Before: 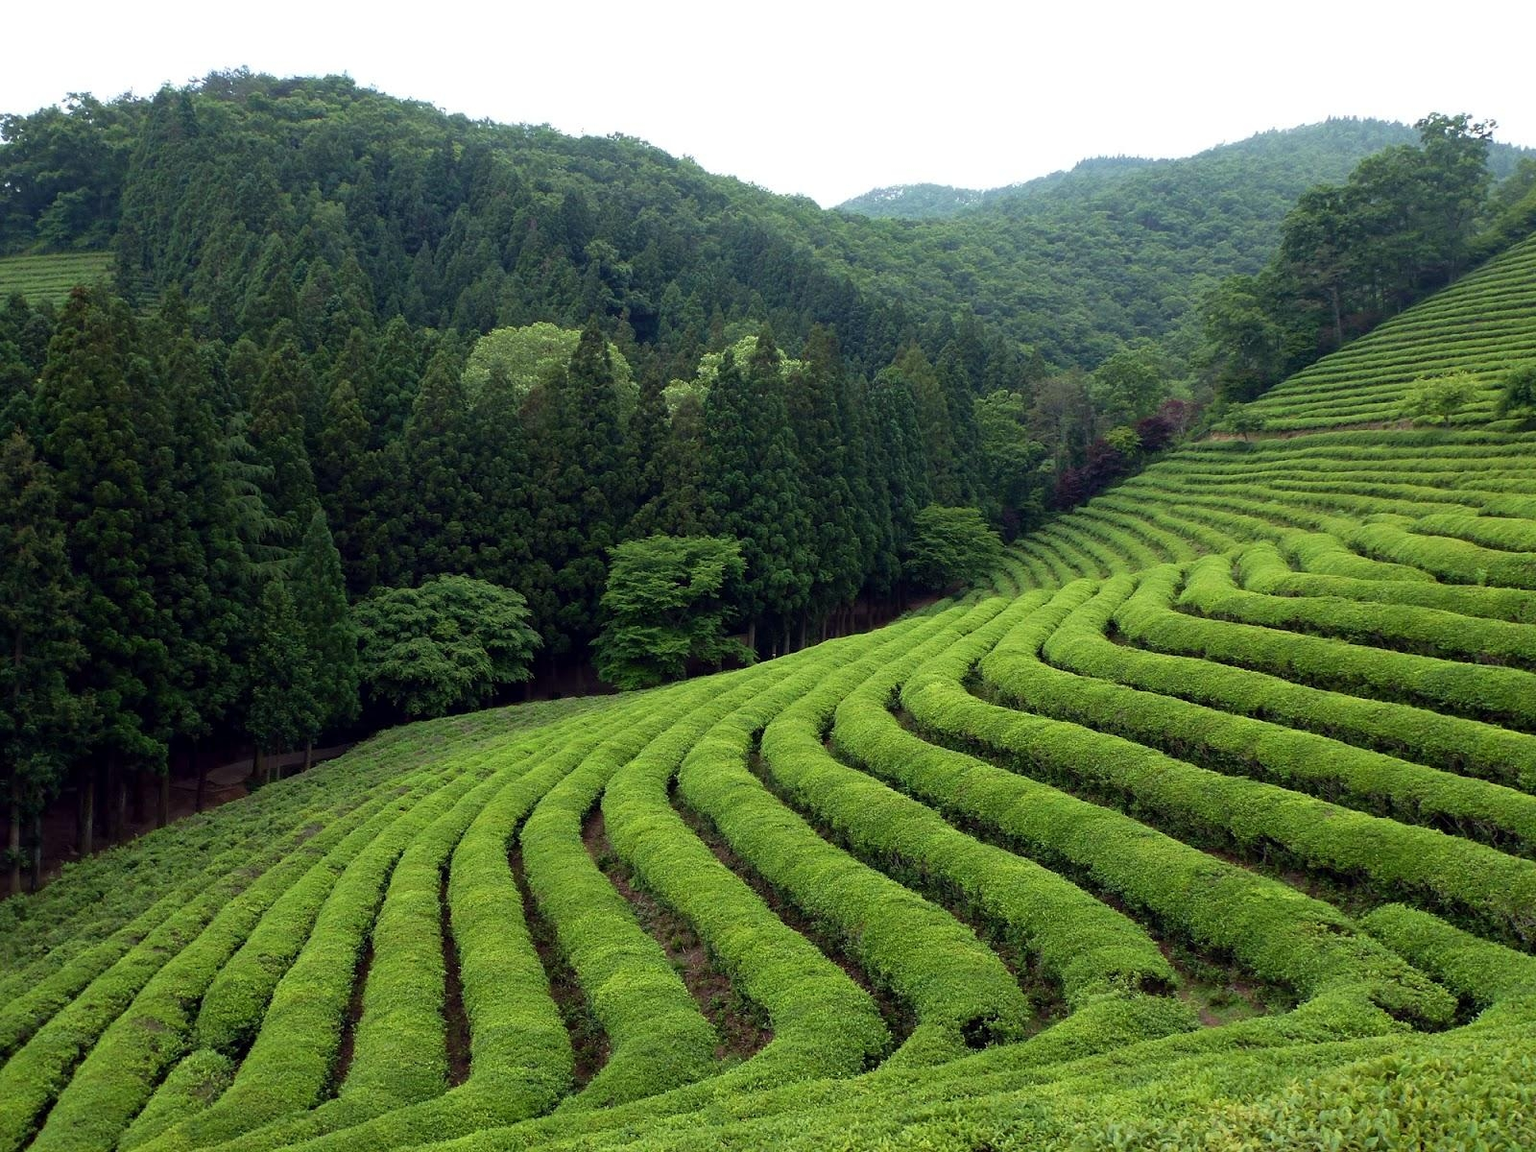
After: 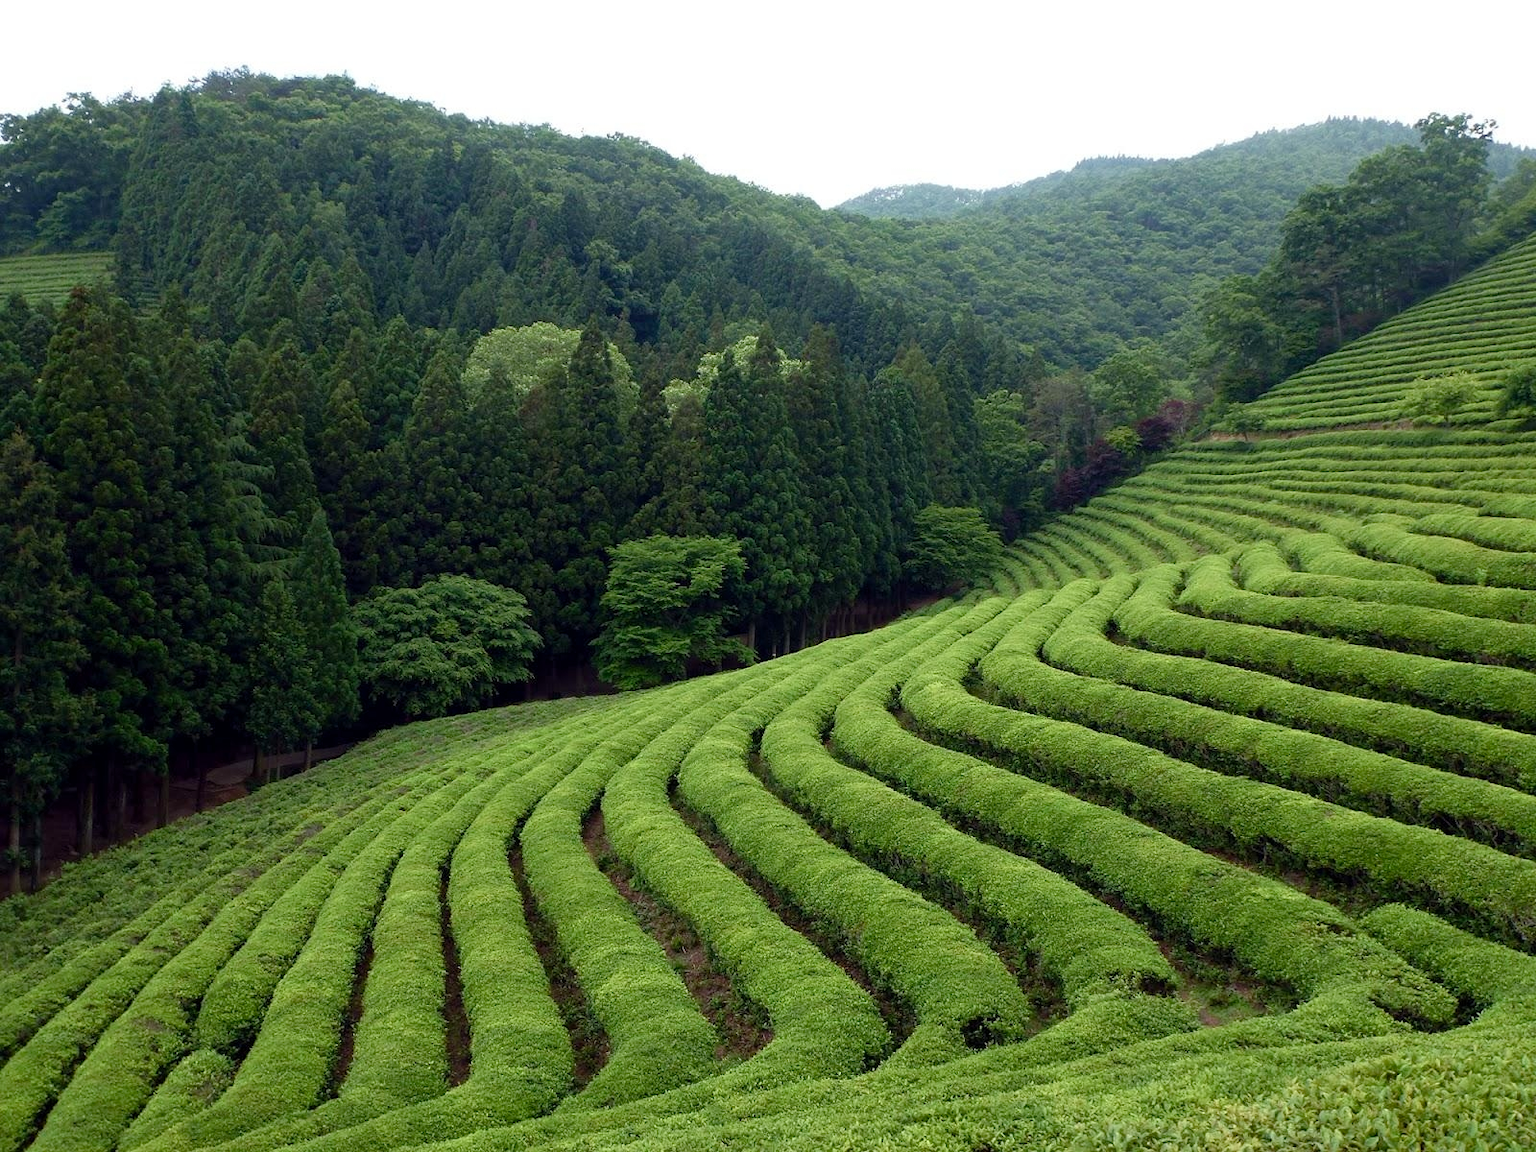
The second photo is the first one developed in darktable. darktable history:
color balance rgb: power › hue 211.2°, perceptual saturation grading › global saturation 0.38%, perceptual saturation grading › highlights -19.935%, perceptual saturation grading › shadows 20.413%
